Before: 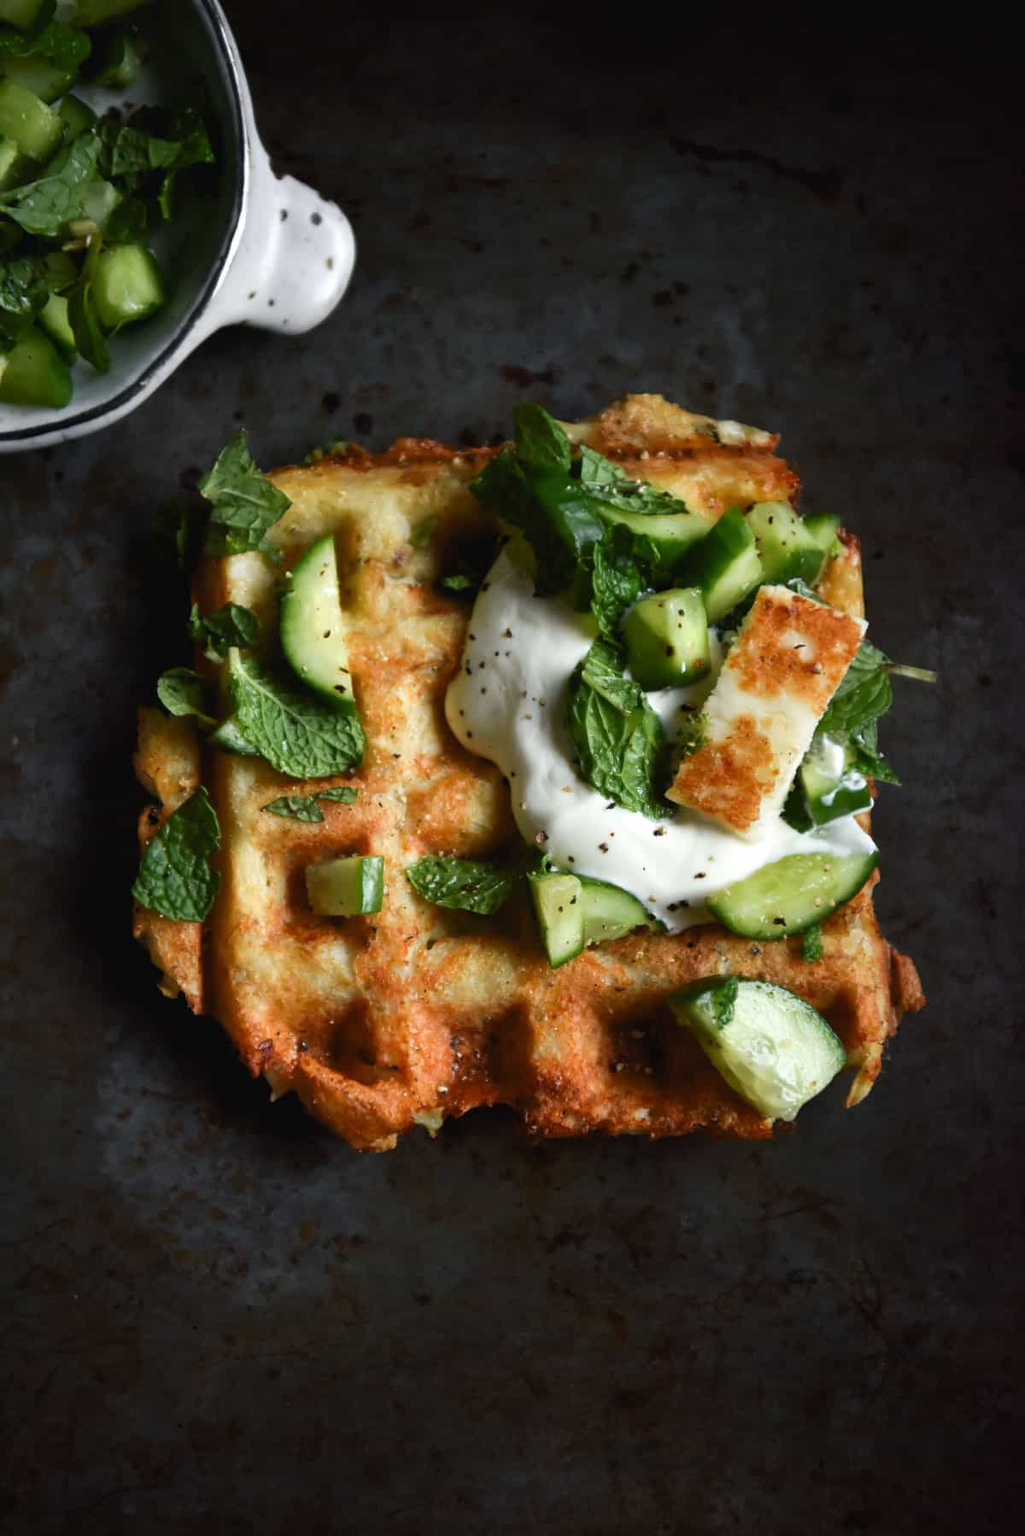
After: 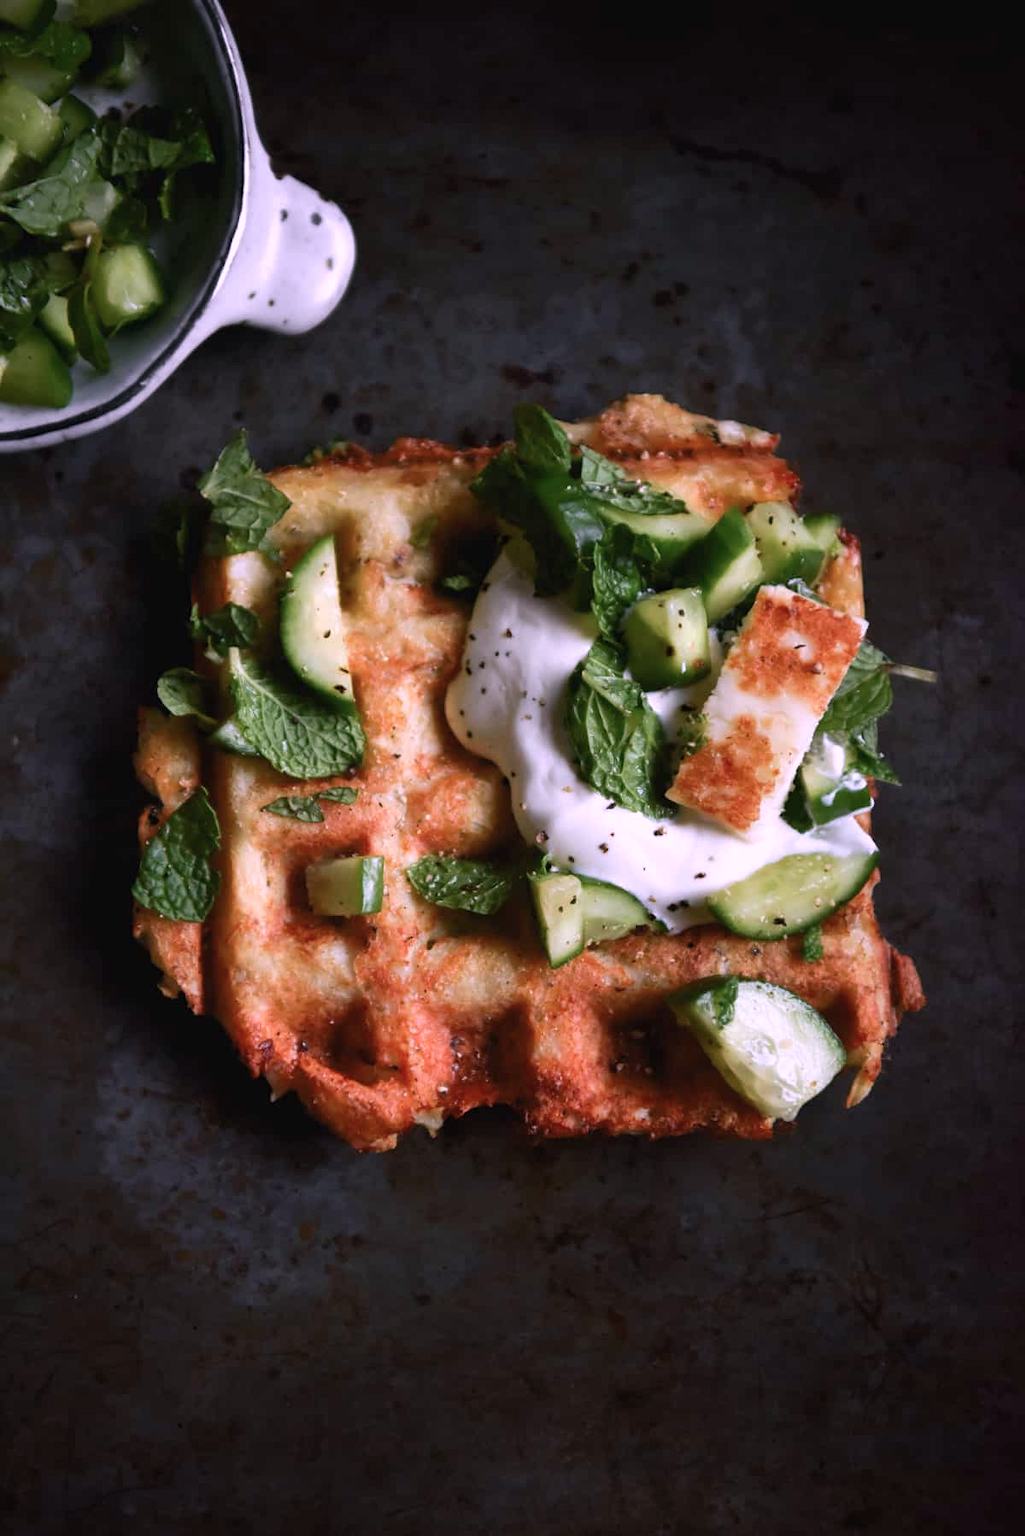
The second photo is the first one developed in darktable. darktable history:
color correction: highlights a* 15.68, highlights b* -20.66
